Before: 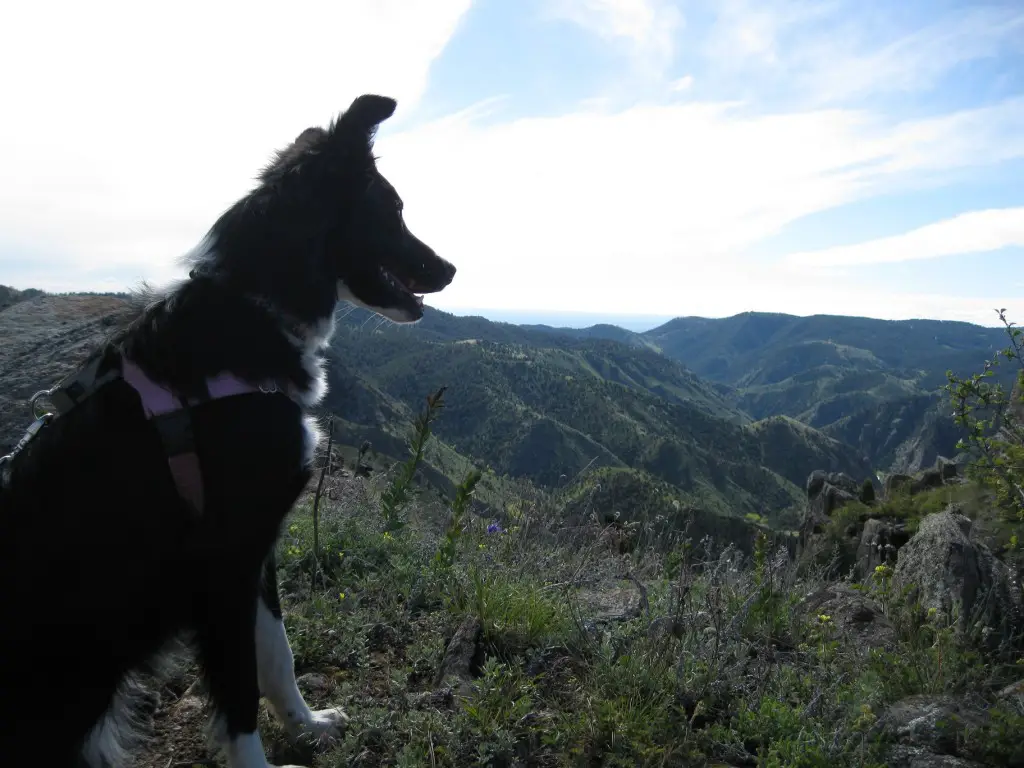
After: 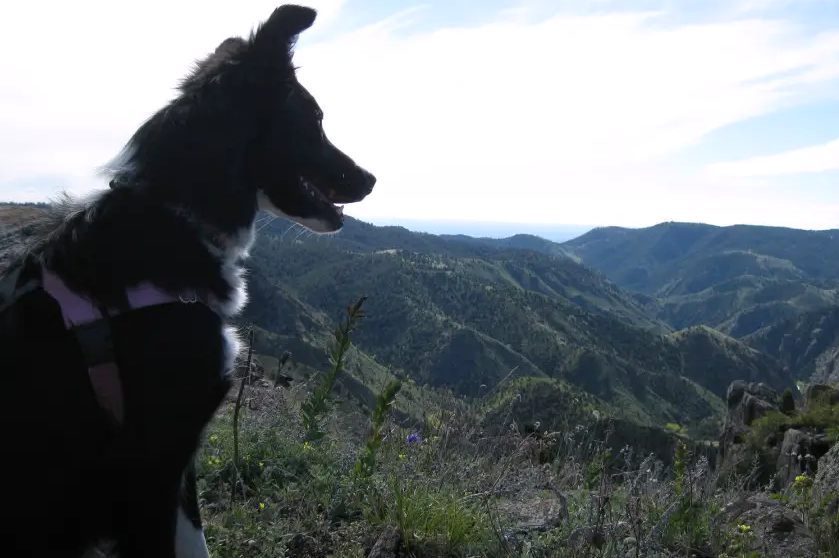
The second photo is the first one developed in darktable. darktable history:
white balance: red 1.009, blue 1.027
crop: left 7.856%, top 11.836%, right 10.12%, bottom 15.387%
